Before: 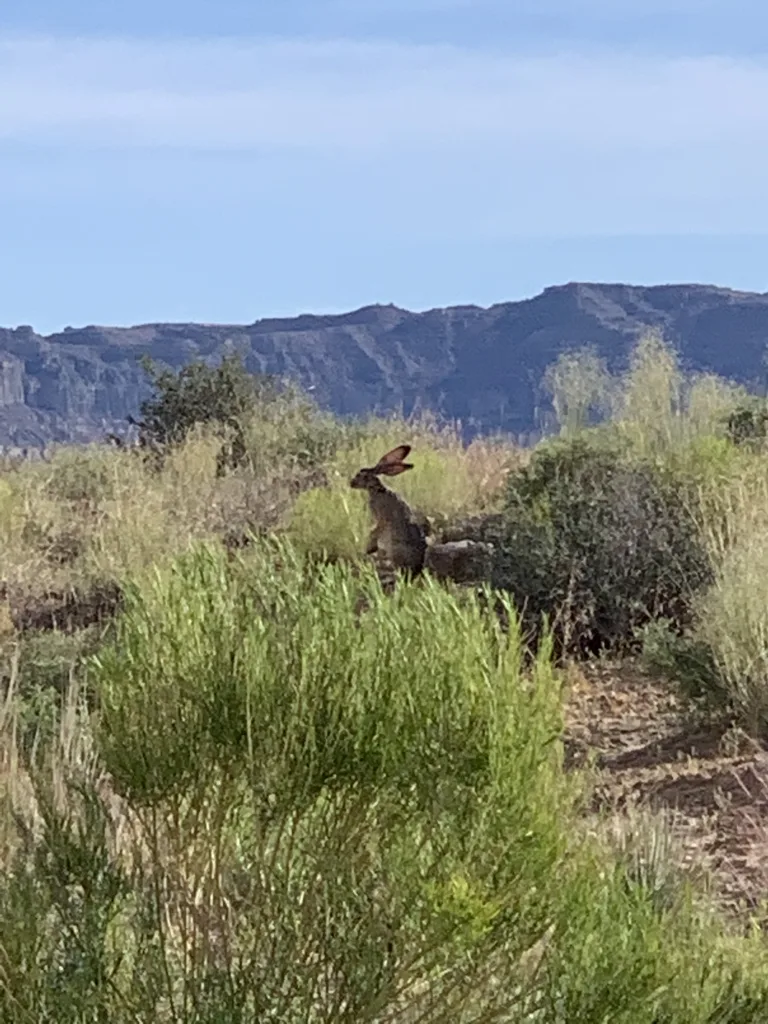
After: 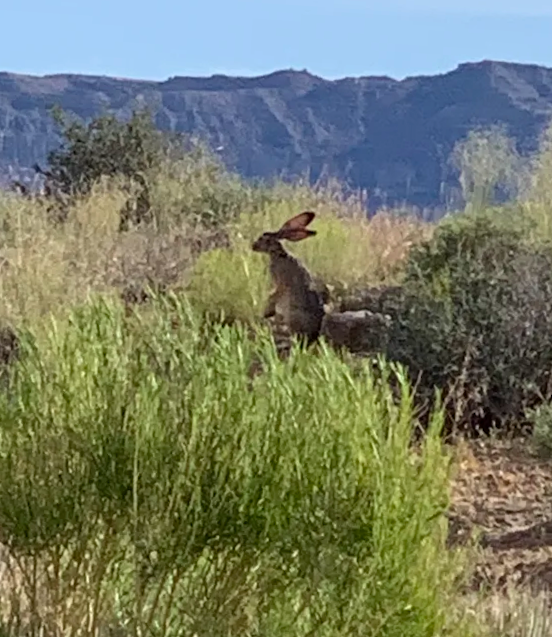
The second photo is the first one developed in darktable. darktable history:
crop and rotate: angle -3.73°, left 9.915%, top 20.717%, right 12.021%, bottom 11.763%
